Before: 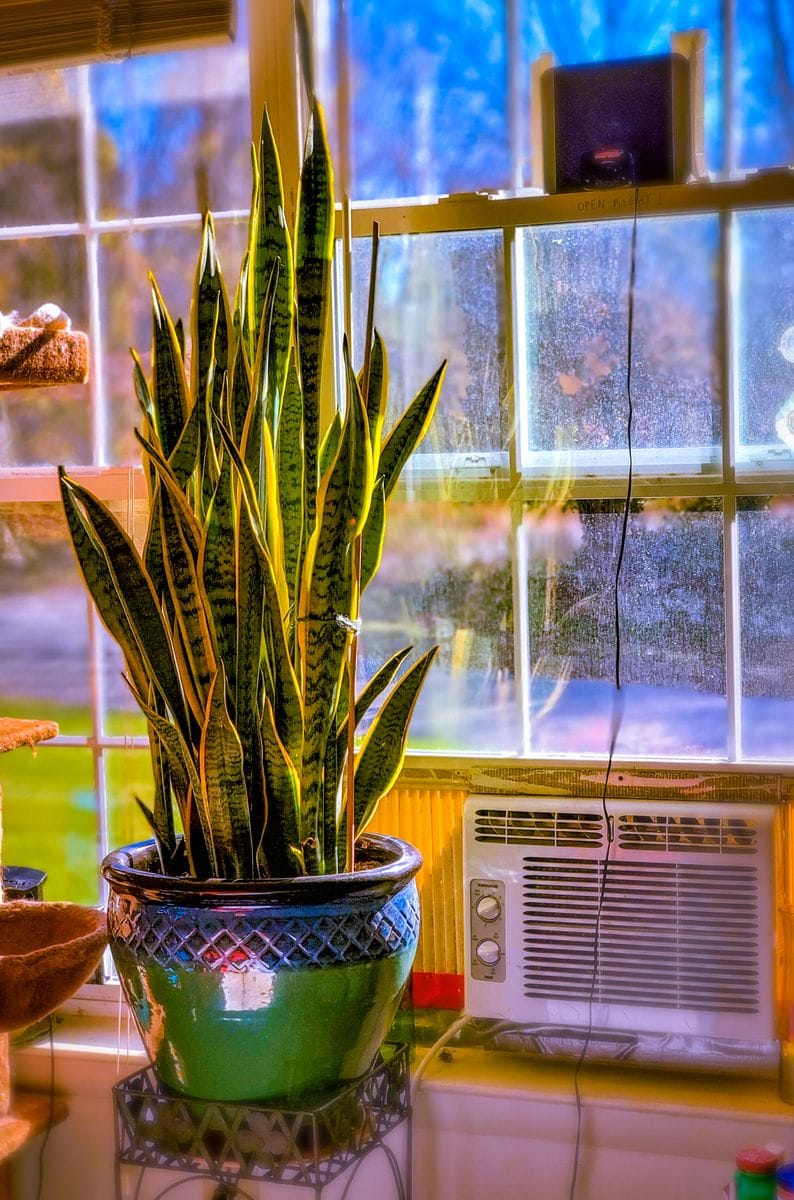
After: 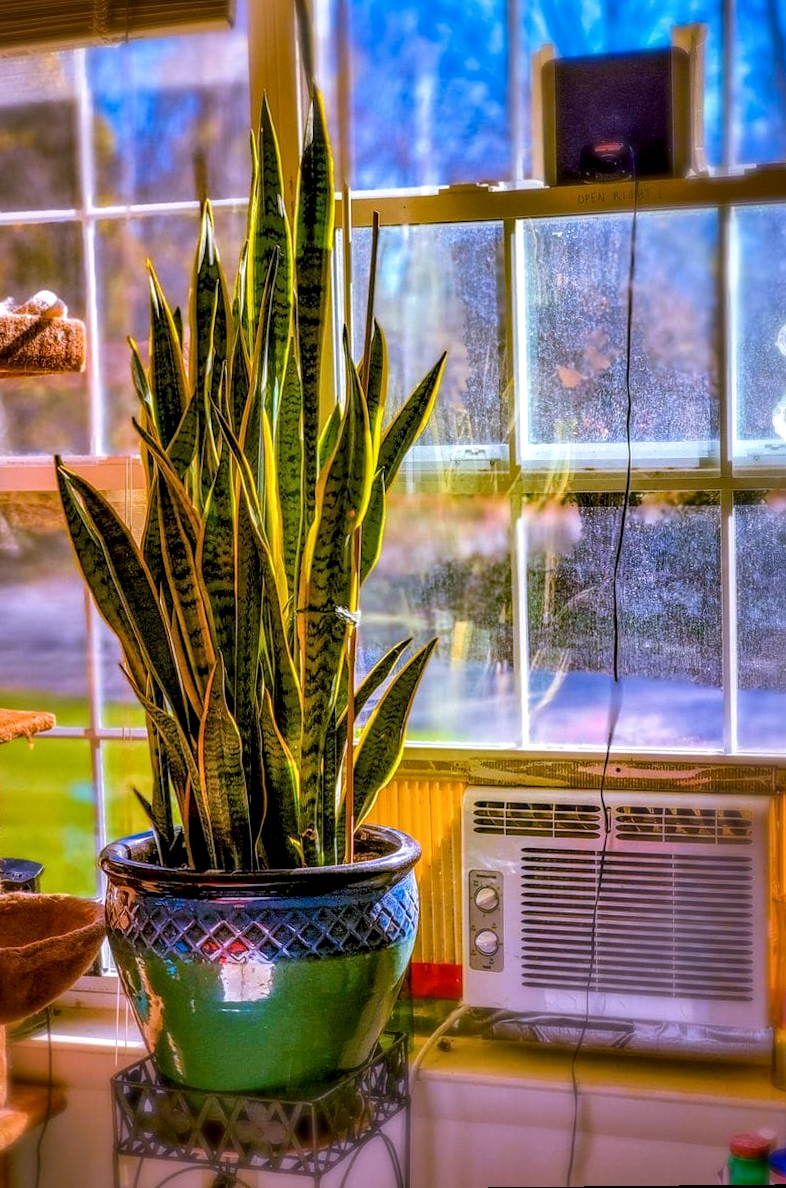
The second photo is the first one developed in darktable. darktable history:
local contrast: on, module defaults
rotate and perspective: rotation 0.174°, lens shift (vertical) 0.013, lens shift (horizontal) 0.019, shear 0.001, automatic cropping original format, crop left 0.007, crop right 0.991, crop top 0.016, crop bottom 0.997
